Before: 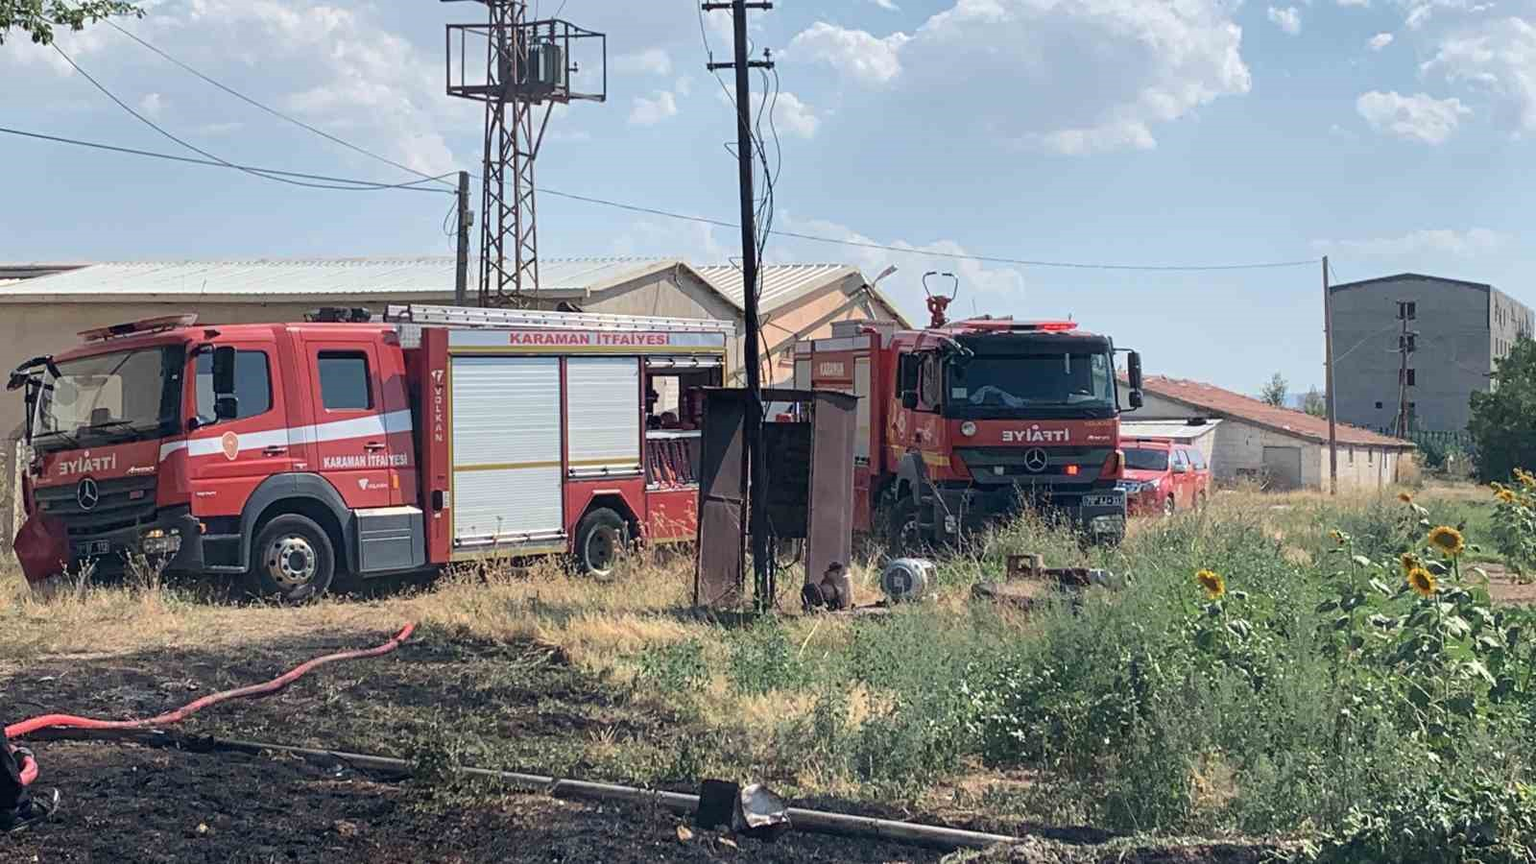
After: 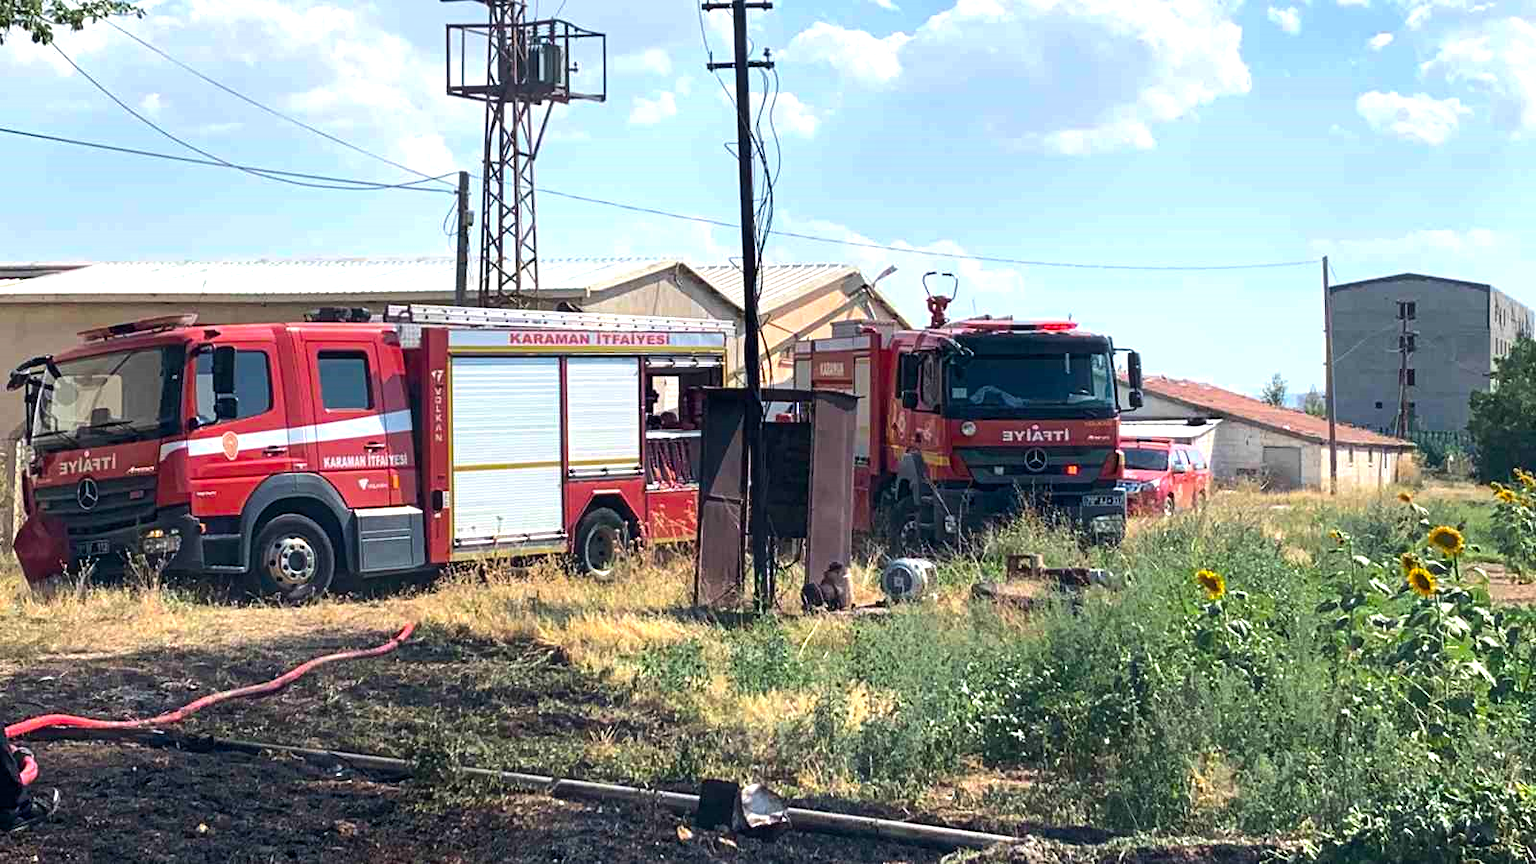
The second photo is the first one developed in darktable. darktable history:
color balance rgb: perceptual saturation grading › global saturation 30.412%, perceptual brilliance grading › global brilliance -5.595%, perceptual brilliance grading › highlights 24.604%, perceptual brilliance grading › mid-tones 7.009%, perceptual brilliance grading › shadows -4.532%, global vibrance 20%
exposure: black level correction 0.001, compensate highlight preservation false
